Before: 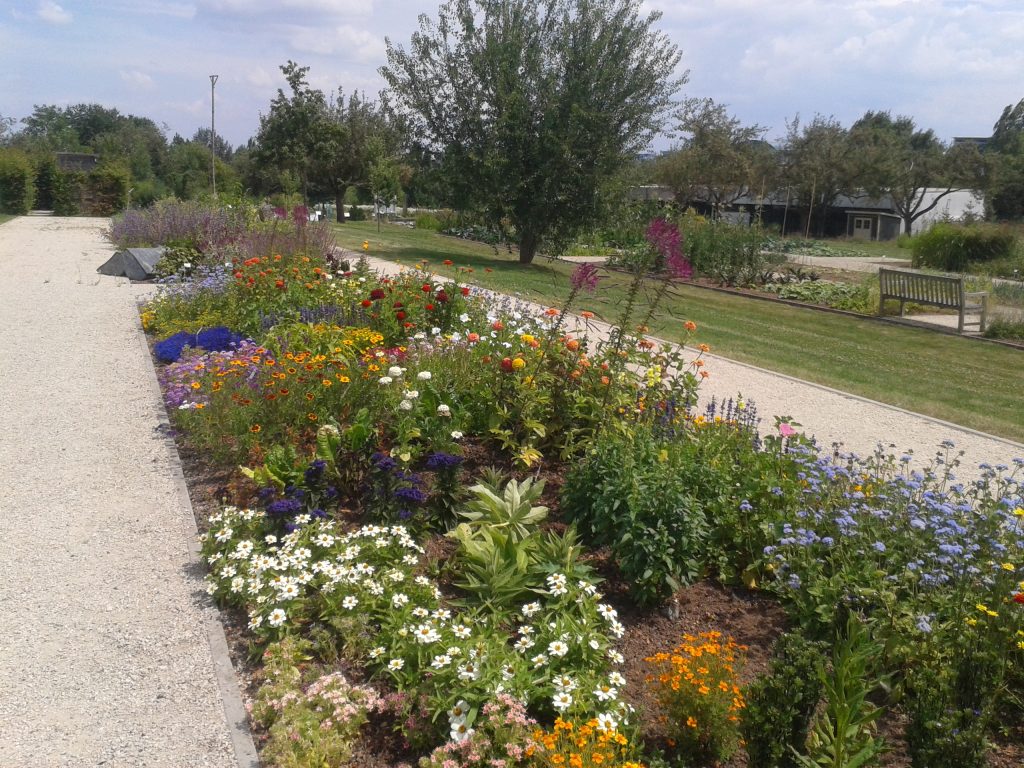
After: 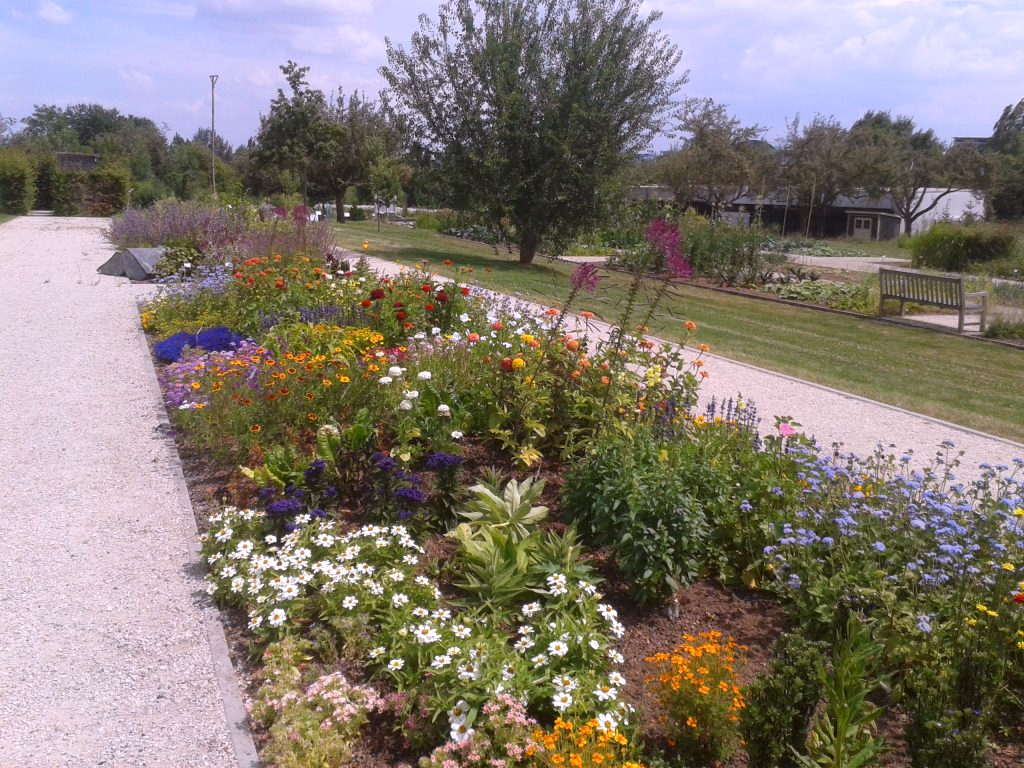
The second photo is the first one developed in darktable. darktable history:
color correction: highlights a* -2.73, highlights b* -2.09, shadows a* 2.41, shadows b* 2.73
white balance: red 1.066, blue 1.119
